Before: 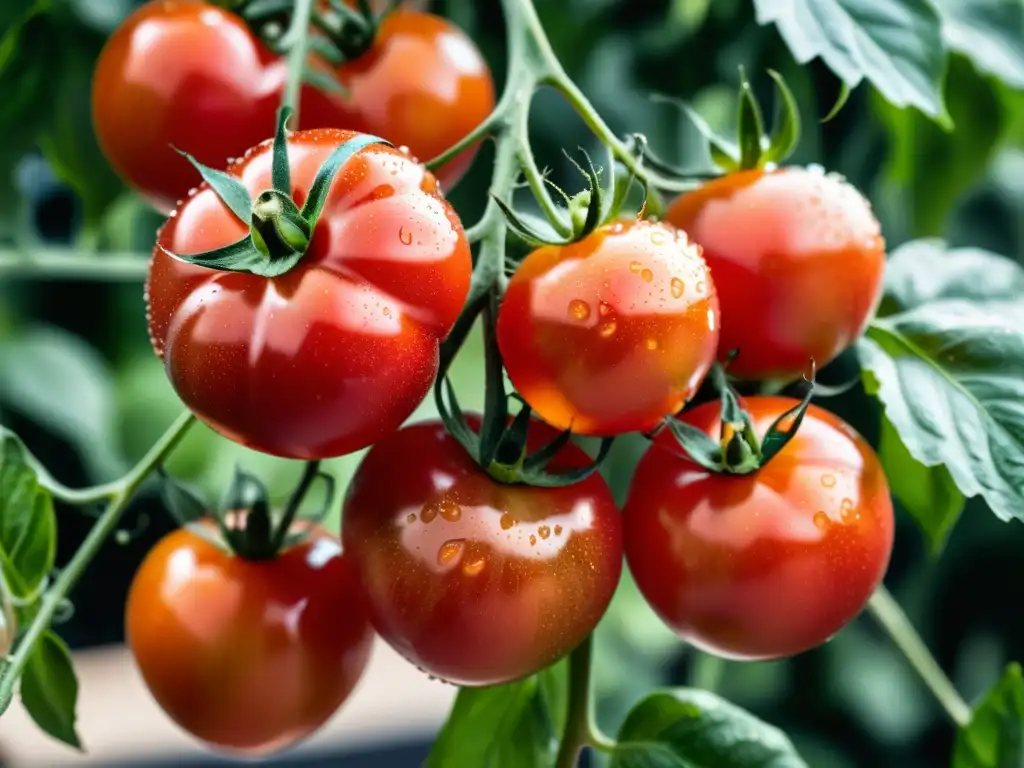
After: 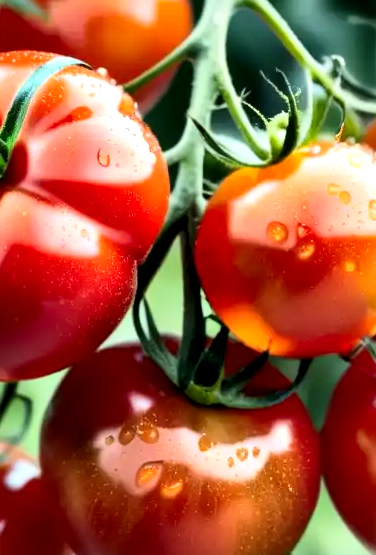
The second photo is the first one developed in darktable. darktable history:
contrast brightness saturation: contrast 0.199, brightness 0.164, saturation 0.217
levels: mode automatic, black 0.063%, levels [0.182, 0.542, 0.902]
local contrast: mode bilateral grid, contrast 25, coarseness 59, detail 152%, midtone range 0.2
crop and rotate: left 29.519%, top 10.187%, right 33.759%, bottom 17.512%
